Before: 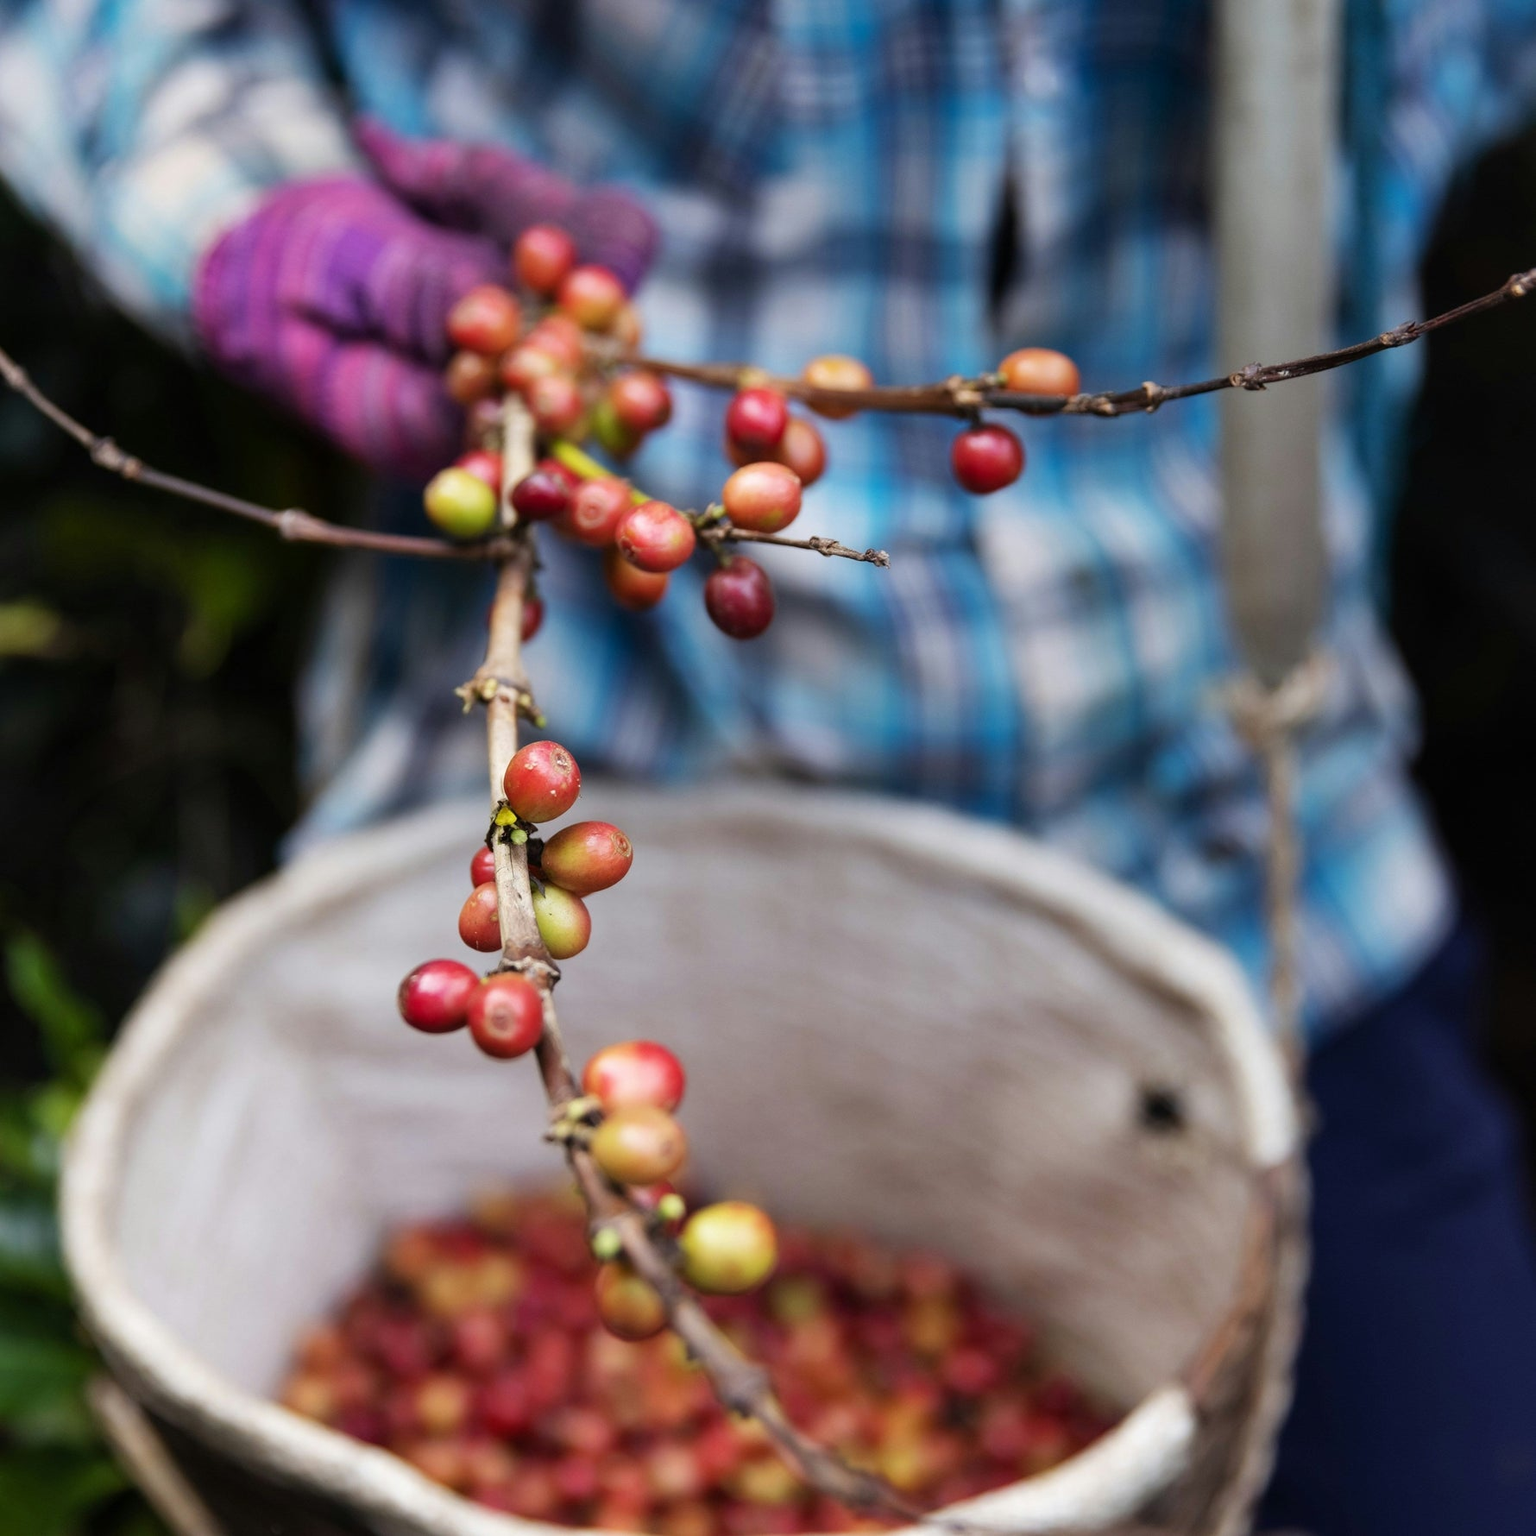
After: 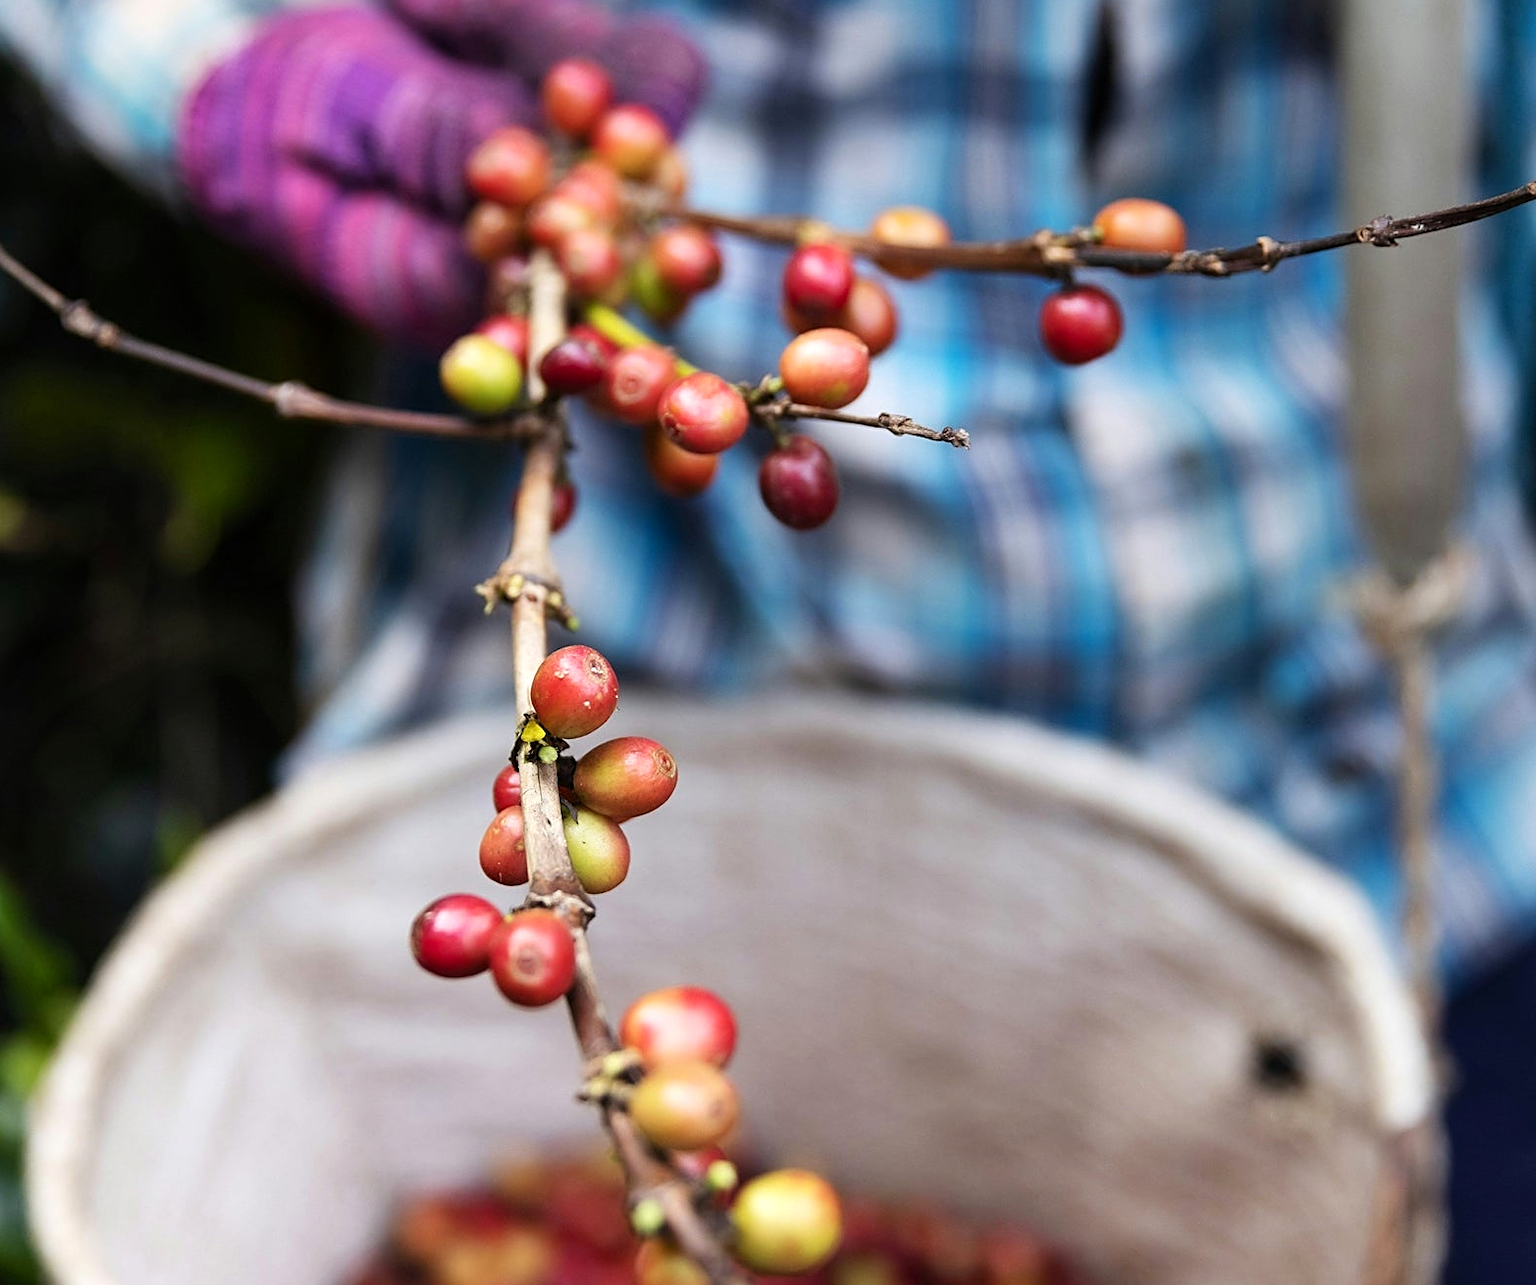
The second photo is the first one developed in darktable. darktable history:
crop and rotate: left 2.425%, top 11.305%, right 9.6%, bottom 15.08%
sharpen: on, module defaults
levels: mode automatic, black 0.023%, white 99.97%, levels [0.062, 0.494, 0.925]
contrast brightness saturation: contrast 0.1, brightness 0.02, saturation 0.02
